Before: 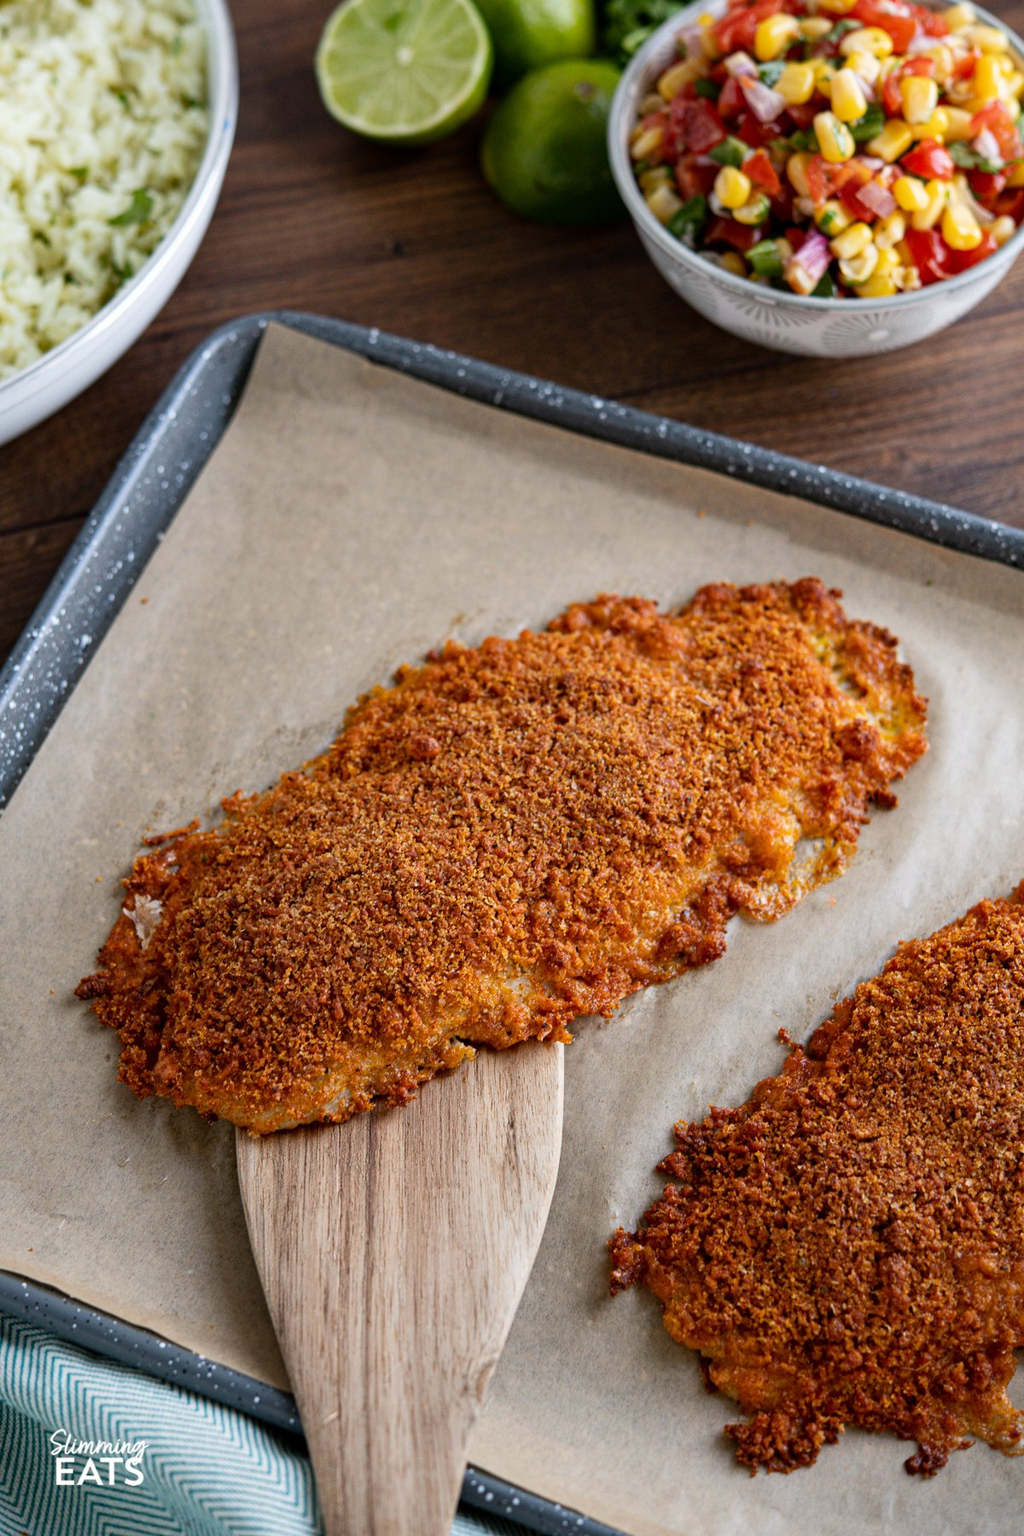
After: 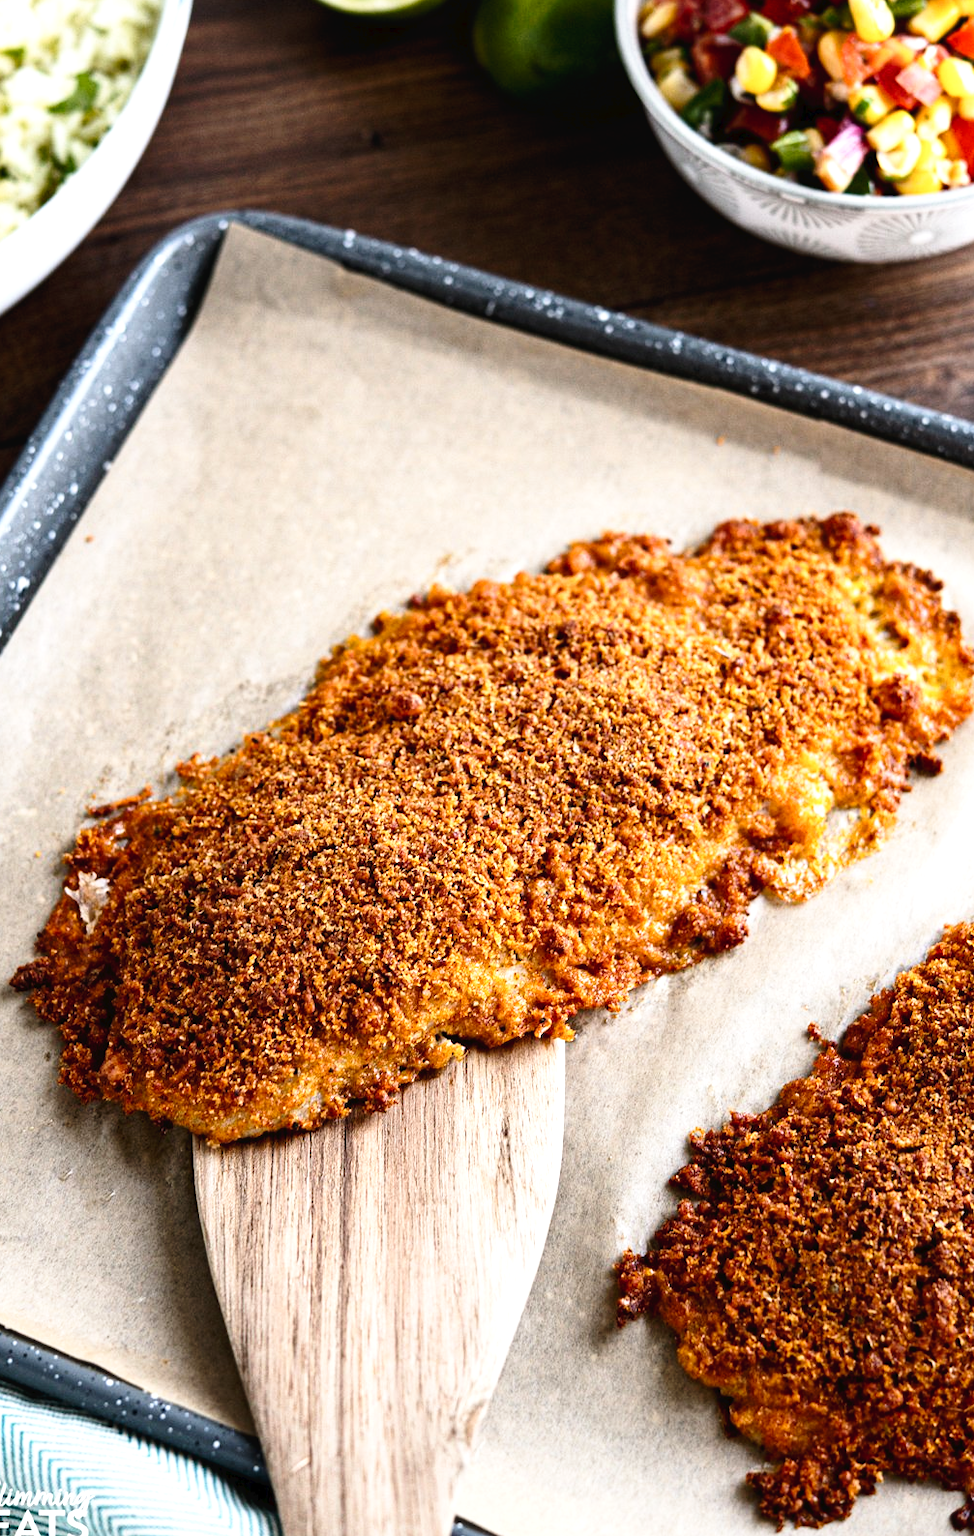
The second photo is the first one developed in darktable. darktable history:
crop: left 6.446%, top 8.188%, right 9.538%, bottom 3.548%
tone equalizer: -8 EV -1.08 EV, -7 EV -1.01 EV, -6 EV -0.867 EV, -5 EV -0.578 EV, -3 EV 0.578 EV, -2 EV 0.867 EV, -1 EV 1.01 EV, +0 EV 1.08 EV, edges refinement/feathering 500, mask exposure compensation -1.57 EV, preserve details no
tone curve: curves: ch0 [(0, 0) (0.003, 0.023) (0.011, 0.025) (0.025, 0.029) (0.044, 0.047) (0.069, 0.079) (0.1, 0.113) (0.136, 0.152) (0.177, 0.199) (0.224, 0.26) (0.277, 0.333) (0.335, 0.404) (0.399, 0.48) (0.468, 0.559) (0.543, 0.635) (0.623, 0.713) (0.709, 0.797) (0.801, 0.879) (0.898, 0.953) (1, 1)], preserve colors none
